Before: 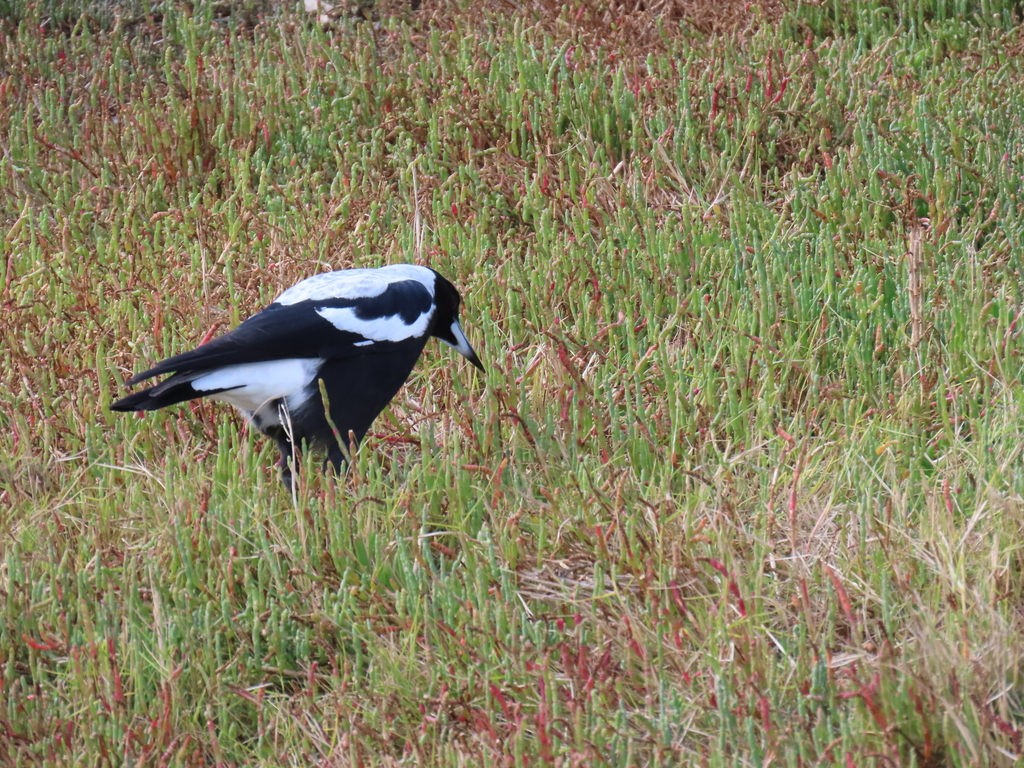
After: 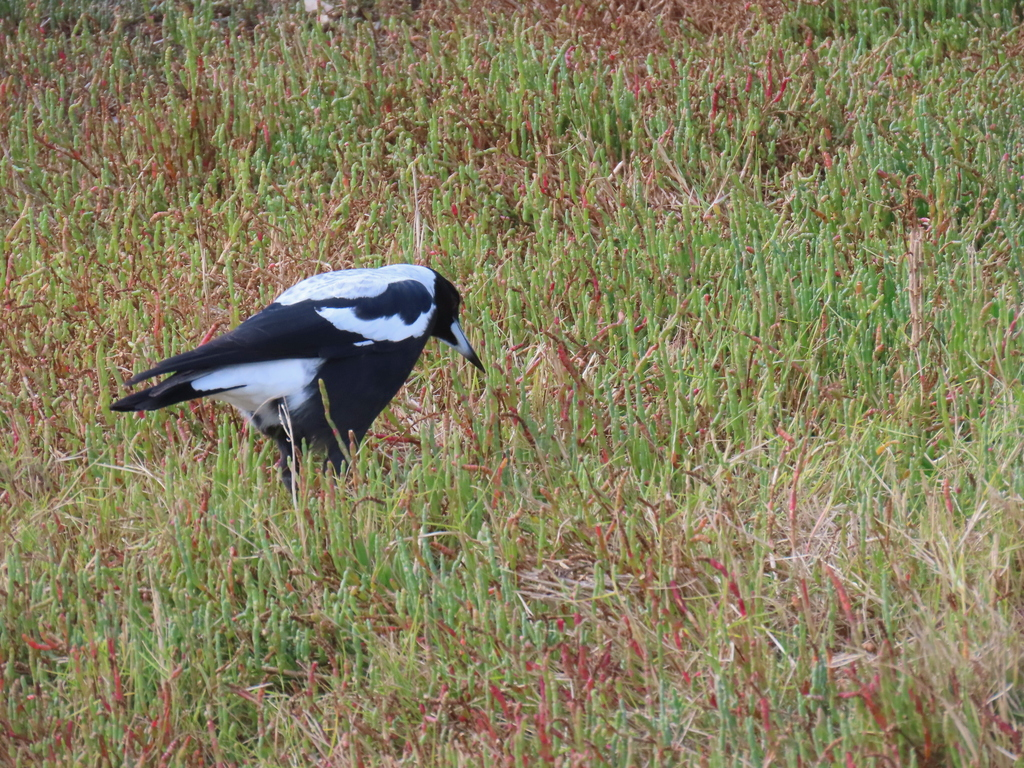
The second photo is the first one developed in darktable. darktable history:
shadows and highlights: shadows color adjustment 97.67%
